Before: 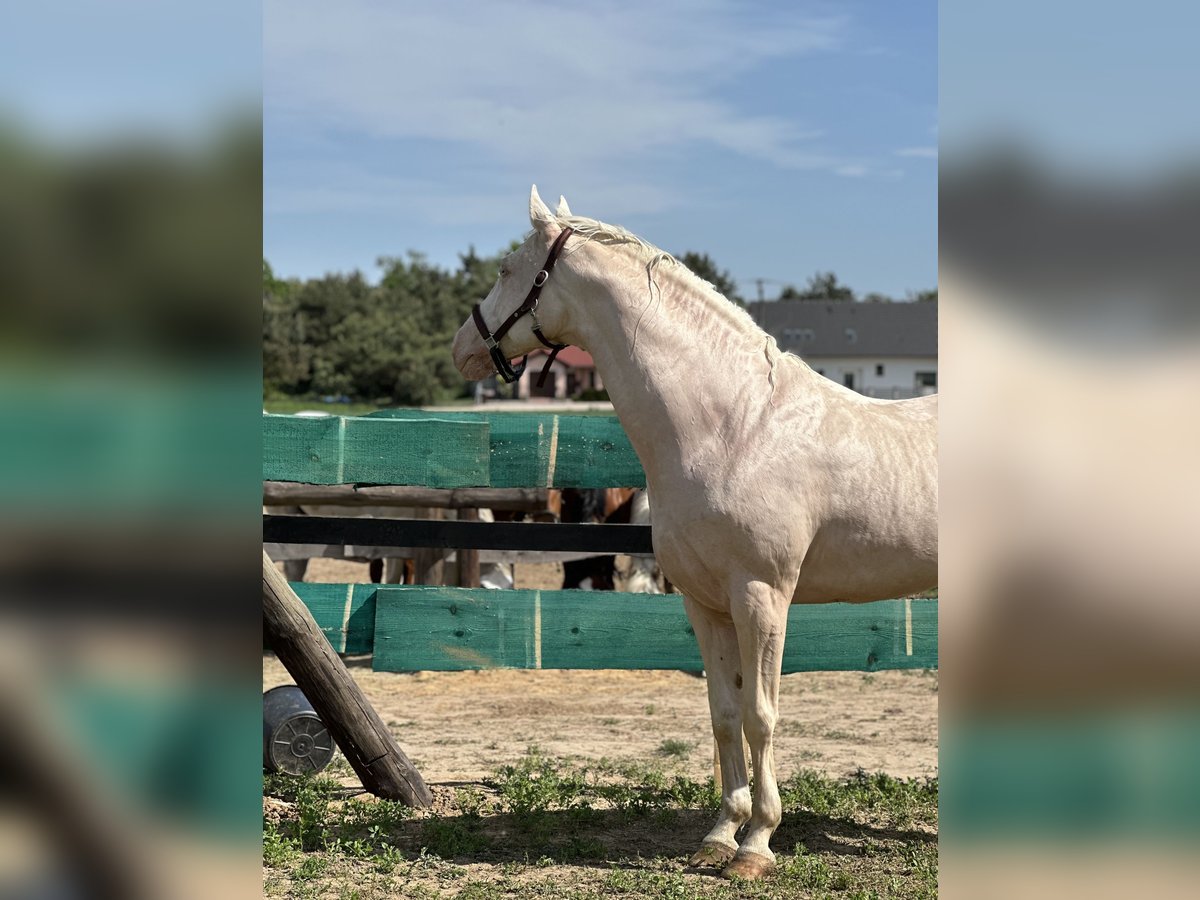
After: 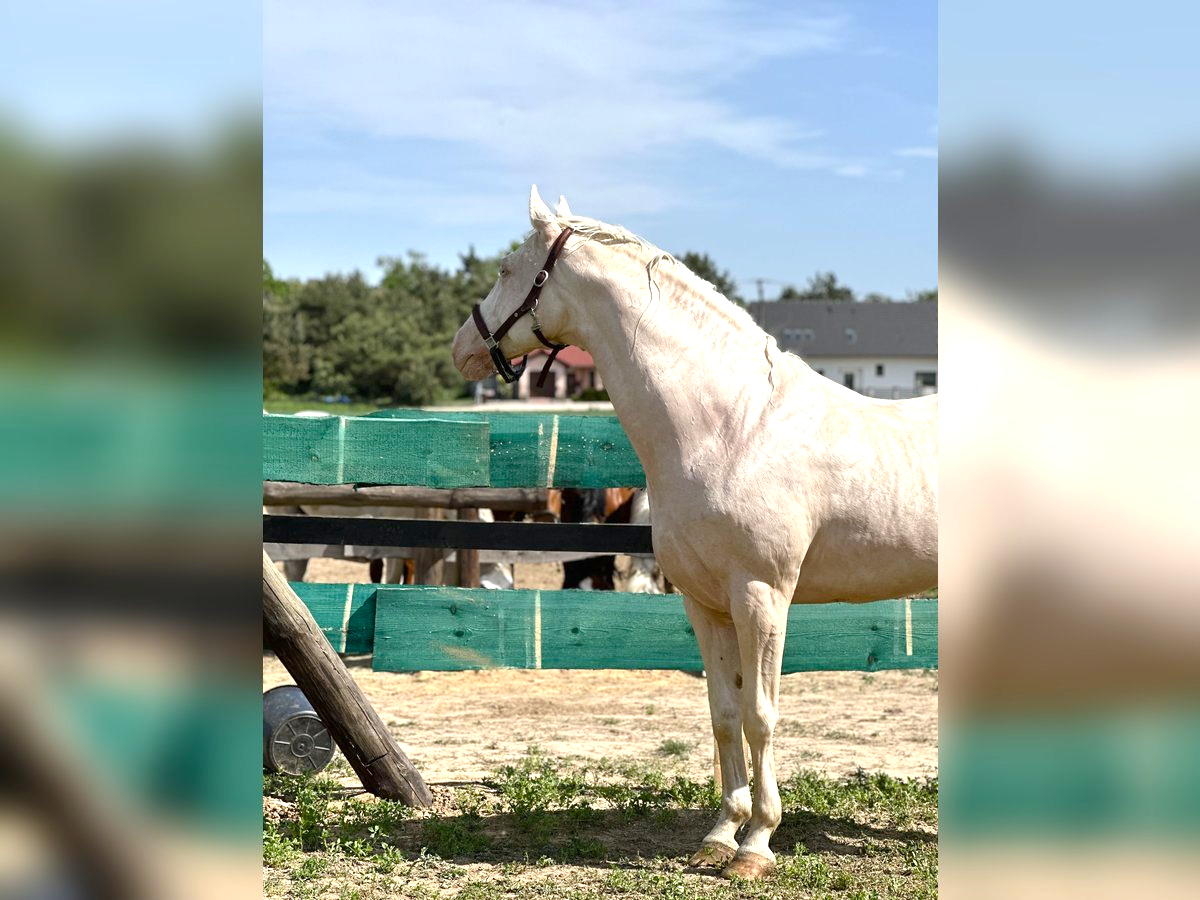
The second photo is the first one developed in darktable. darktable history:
exposure: black level correction 0, exposure 0.695 EV, compensate highlight preservation false
color balance rgb: perceptual saturation grading › global saturation 20%, perceptual saturation grading › highlights -24.777%, perceptual saturation grading › shadows 24.036%
